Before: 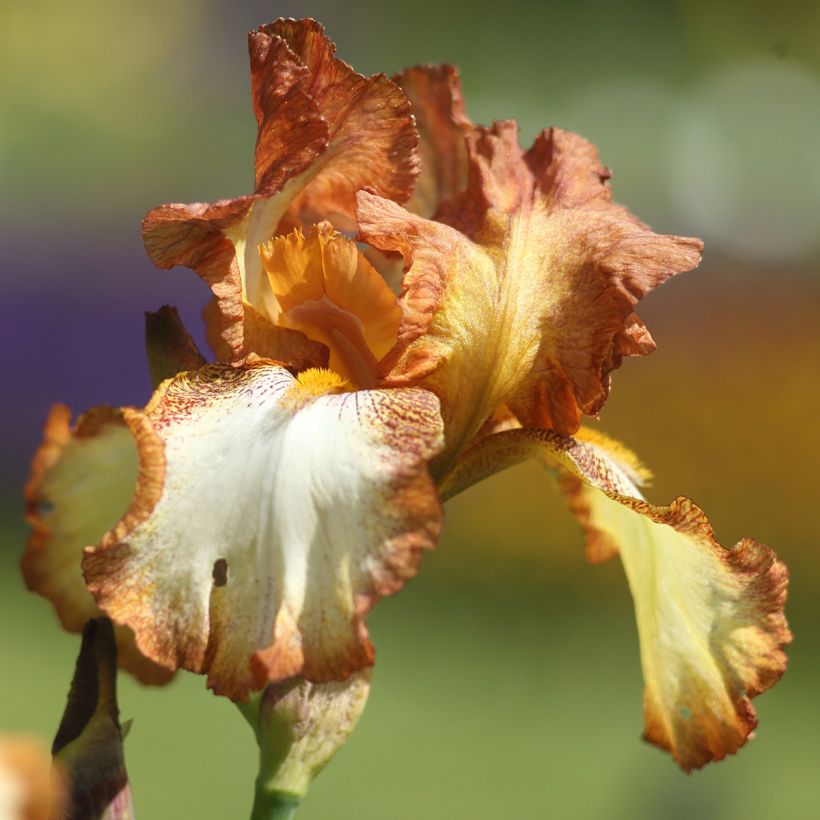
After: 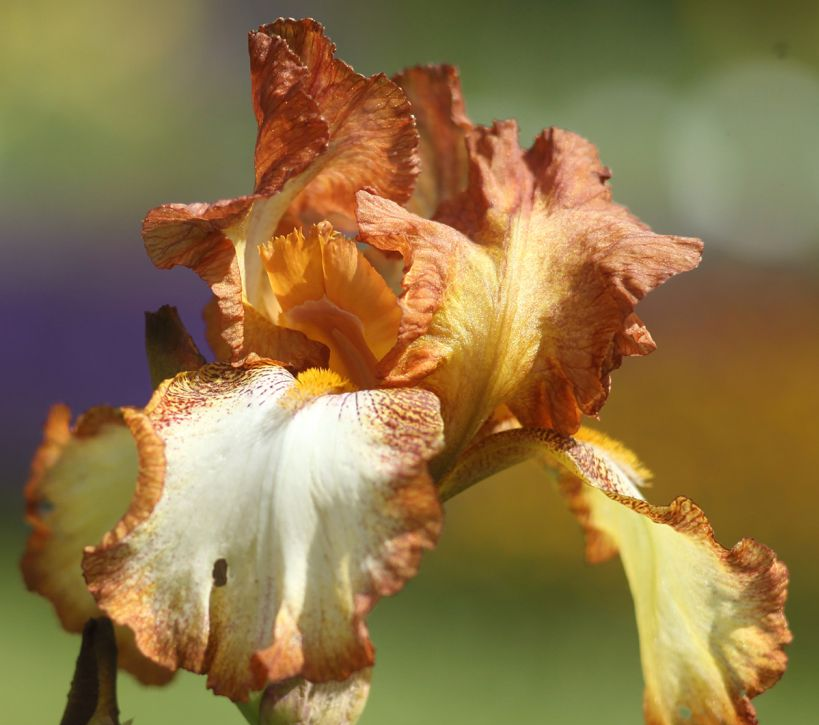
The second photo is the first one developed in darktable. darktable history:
crop and rotate: top 0%, bottom 11.465%
